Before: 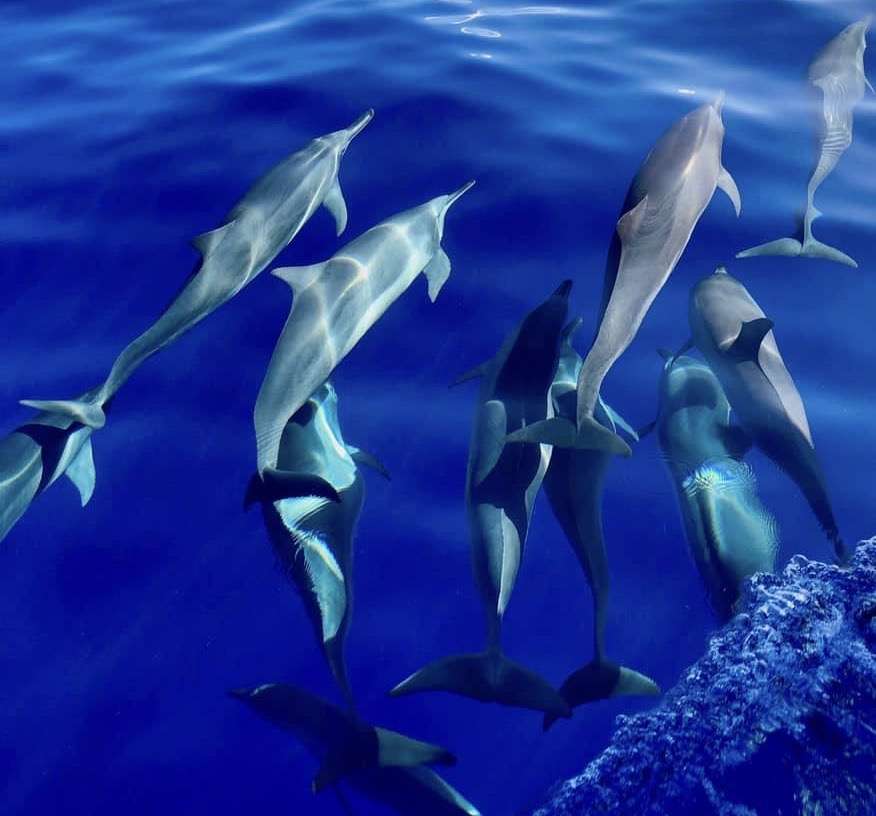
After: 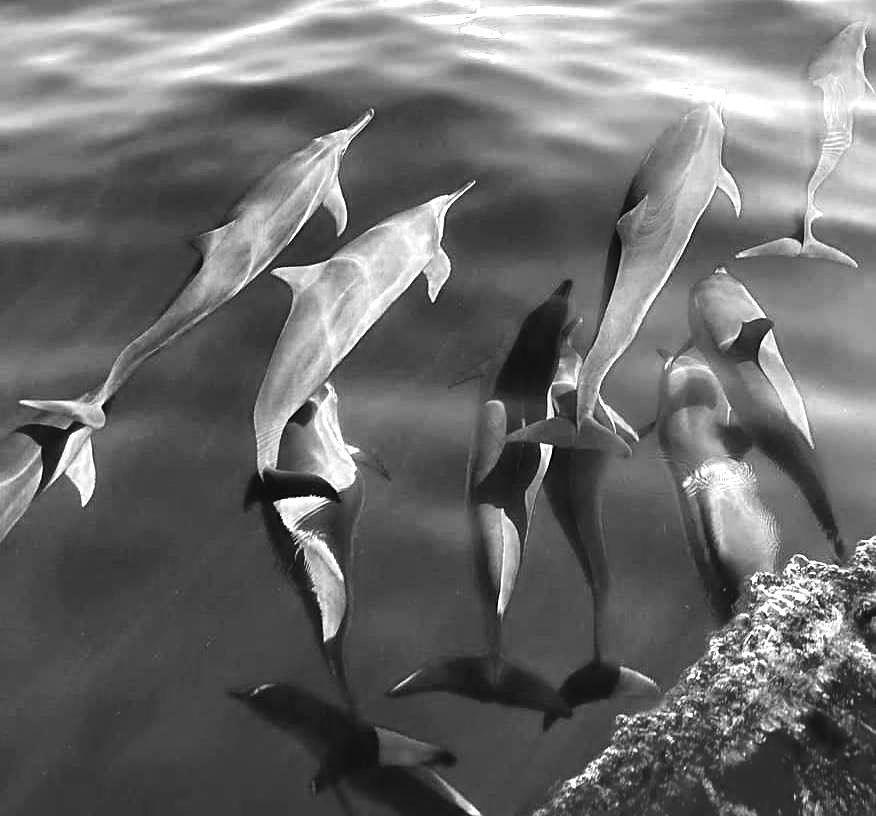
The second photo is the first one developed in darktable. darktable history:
sharpen: on, module defaults
contrast equalizer: octaves 7, y [[0.502, 0.505, 0.512, 0.529, 0.564, 0.588], [0.5 ×6], [0.502, 0.505, 0.512, 0.529, 0.564, 0.588], [0, 0.001, 0.001, 0.004, 0.008, 0.011], [0, 0.001, 0.001, 0.004, 0.008, 0.011]], mix -1
color zones: curves: ch0 [(0.287, 0.048) (0.493, 0.484) (0.737, 0.816)]; ch1 [(0, 0) (0.143, 0) (0.286, 0) (0.429, 0) (0.571, 0) (0.714, 0) (0.857, 0)]
